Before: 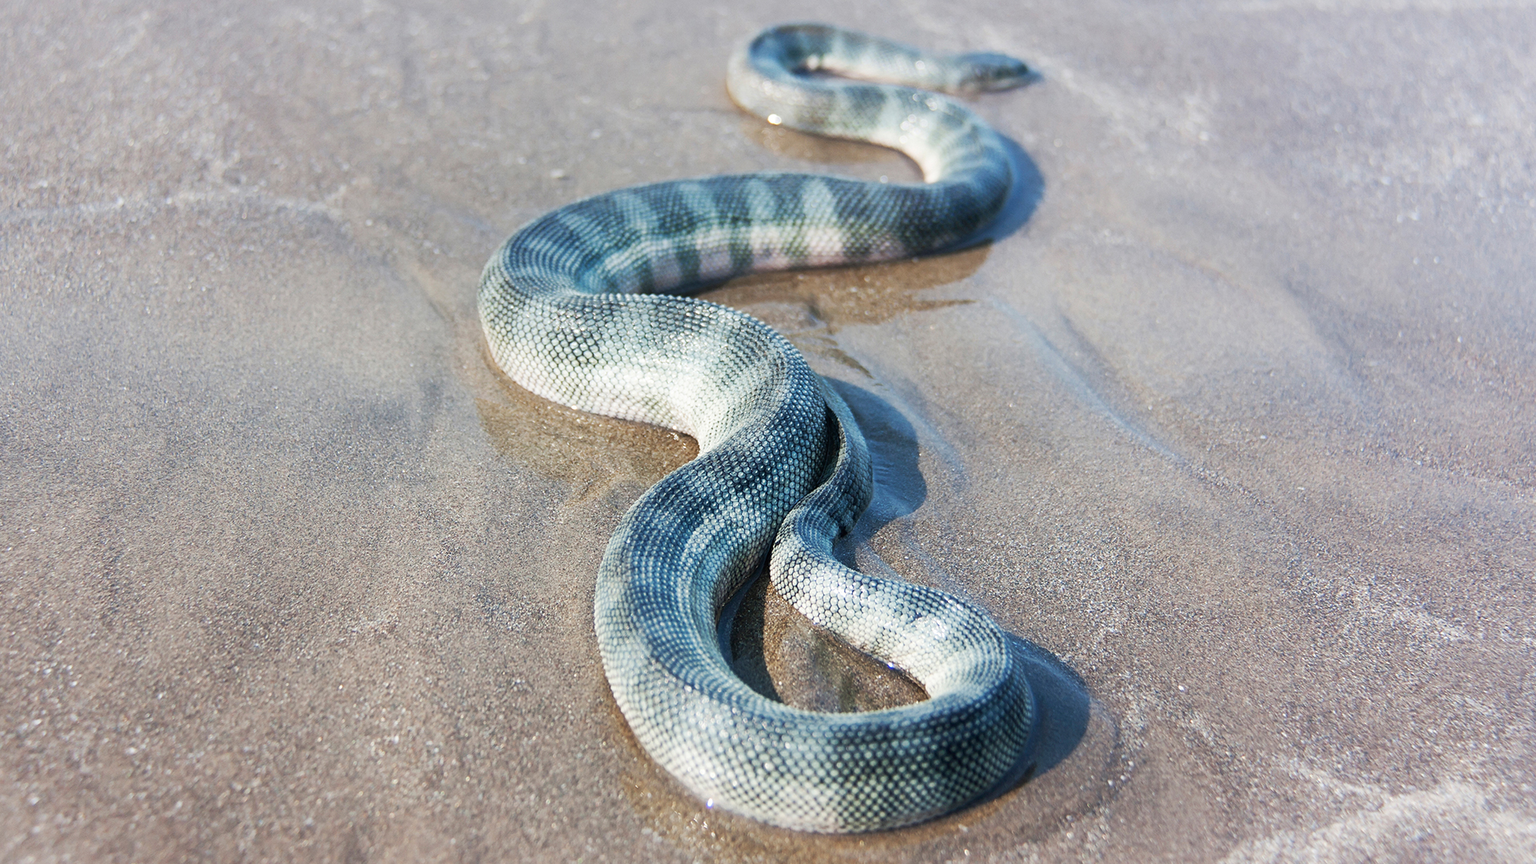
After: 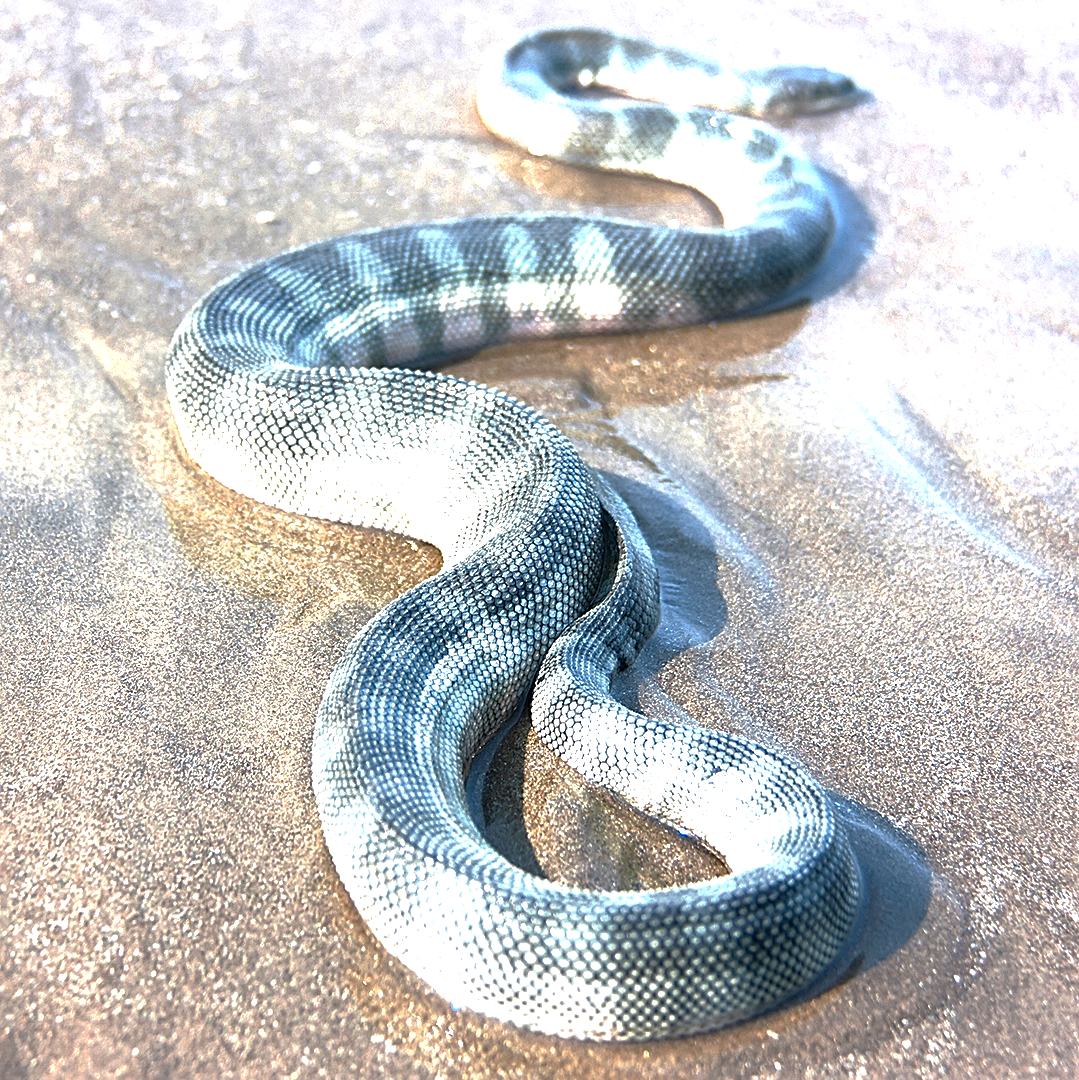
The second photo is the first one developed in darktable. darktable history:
sharpen: on, module defaults
levels: white 90.71%, levels [0, 0.478, 1]
color balance rgb: perceptual saturation grading › global saturation 0.521%, perceptual saturation grading › highlights -17.922%, perceptual saturation grading › mid-tones 32.843%, perceptual saturation grading › shadows 50.589%
crop and rotate: left 22.493%, right 21.262%
base curve: curves: ch0 [(0, 0) (0.826, 0.587) (1, 1)], preserve colors none
color zones: curves: ch0 [(0.004, 0.306) (0.107, 0.448) (0.252, 0.656) (0.41, 0.398) (0.595, 0.515) (0.768, 0.628)]; ch1 [(0.07, 0.323) (0.151, 0.452) (0.252, 0.608) (0.346, 0.221) (0.463, 0.189) (0.61, 0.368) (0.735, 0.395) (0.921, 0.412)]; ch2 [(0, 0.476) (0.132, 0.512) (0.243, 0.512) (0.397, 0.48) (0.522, 0.376) (0.634, 0.536) (0.761, 0.46)]
tone equalizer: on, module defaults
exposure: black level correction 0, exposure 1.107 EV, compensate highlight preservation false
